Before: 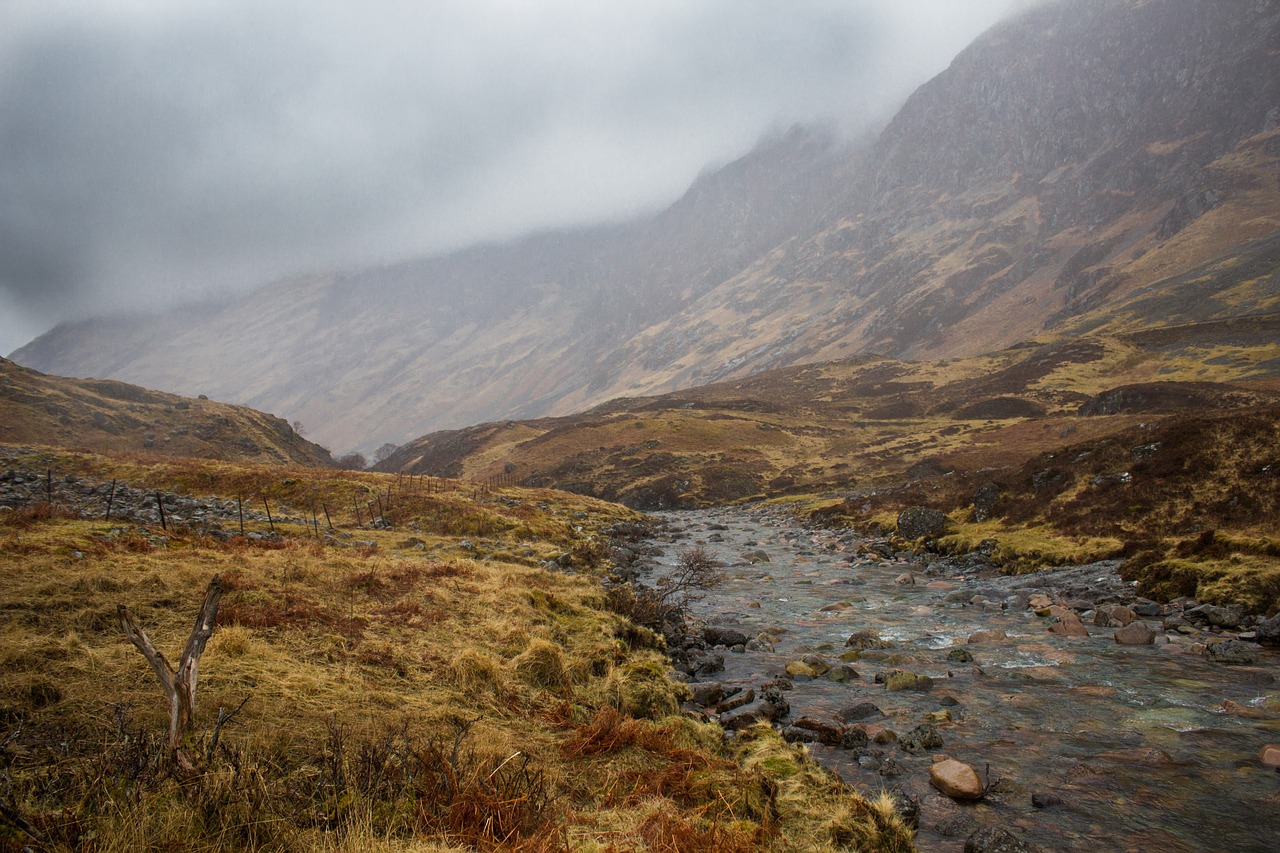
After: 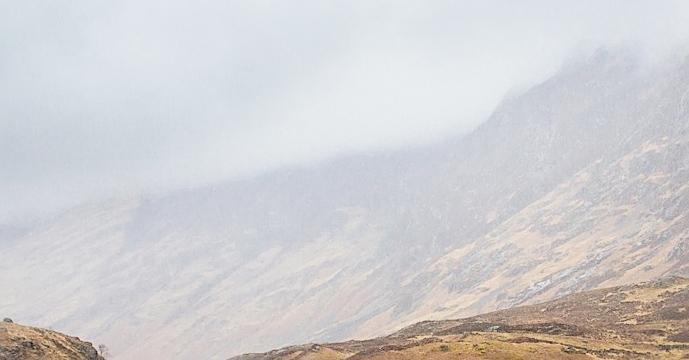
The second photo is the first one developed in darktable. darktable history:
filmic rgb: black relative exposure -4.14 EV, white relative exposure 5.1 EV, hardness 2.11, contrast 1.165
local contrast: on, module defaults
exposure: black level correction 0, exposure 1.45 EV, compensate exposure bias true, compensate highlight preservation false
crop: left 15.306%, top 9.065%, right 30.789%, bottom 48.638%
sharpen: on, module defaults
